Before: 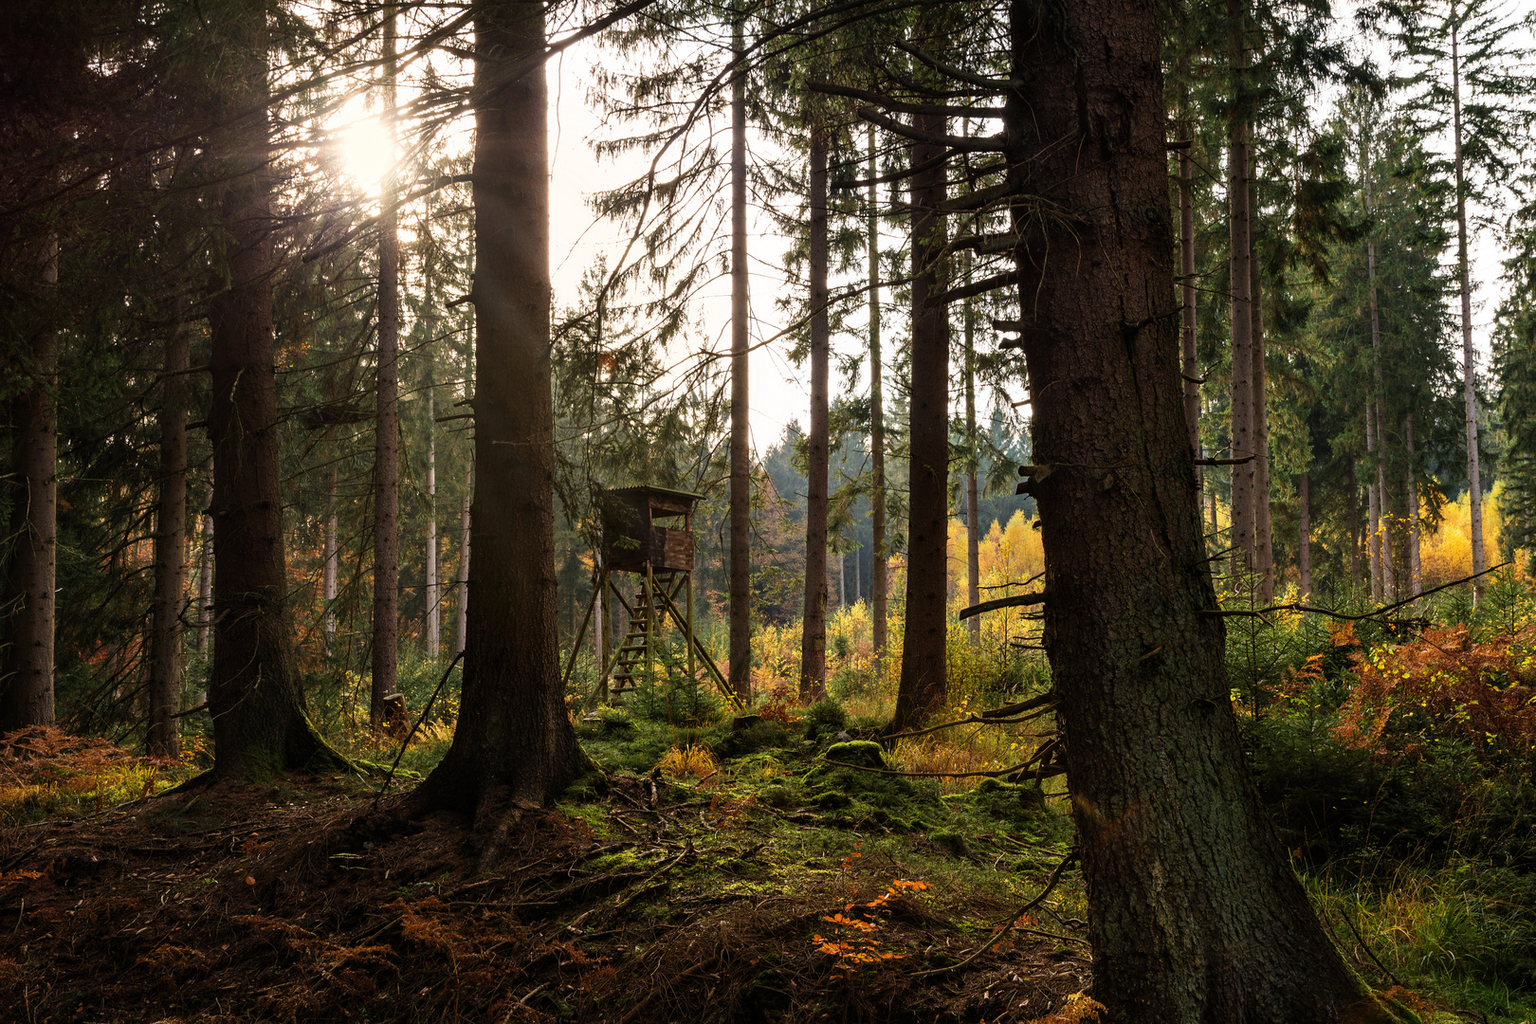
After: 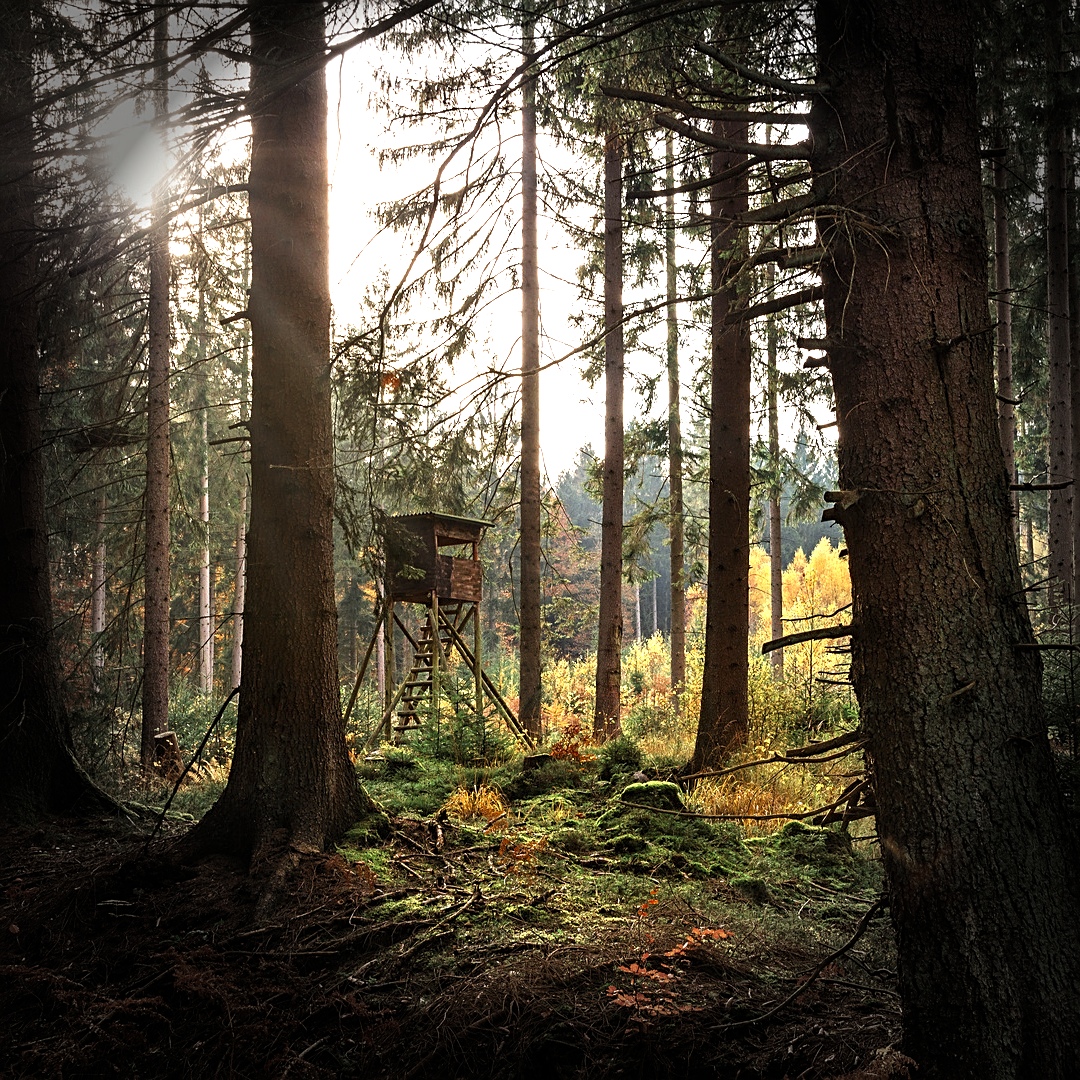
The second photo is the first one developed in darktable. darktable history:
crop and rotate: left 15.446%, right 17.836%
rotate and perspective: automatic cropping original format, crop left 0, crop top 0
white balance: emerald 1
sharpen: on, module defaults
exposure: exposure 0.999 EV, compensate highlight preservation false
vignetting: fall-off start 76.42%, fall-off radius 27.36%, brightness -0.872, center (0.037, -0.09), width/height ratio 0.971
color zones: curves: ch0 [(0, 0.5) (0.125, 0.4) (0.25, 0.5) (0.375, 0.4) (0.5, 0.4) (0.625, 0.6) (0.75, 0.6) (0.875, 0.5)]; ch1 [(0, 0.4) (0.125, 0.5) (0.25, 0.4) (0.375, 0.4) (0.5, 0.4) (0.625, 0.4) (0.75, 0.5) (0.875, 0.4)]; ch2 [(0, 0.6) (0.125, 0.5) (0.25, 0.5) (0.375, 0.6) (0.5, 0.6) (0.625, 0.5) (0.75, 0.5) (0.875, 0.5)]
